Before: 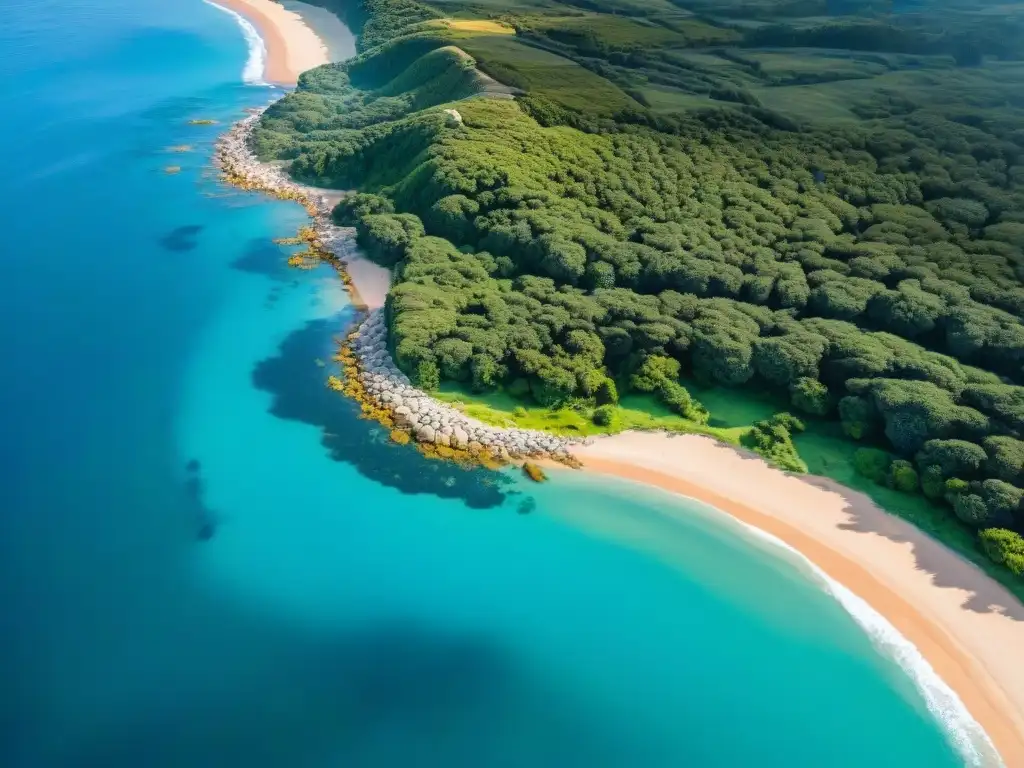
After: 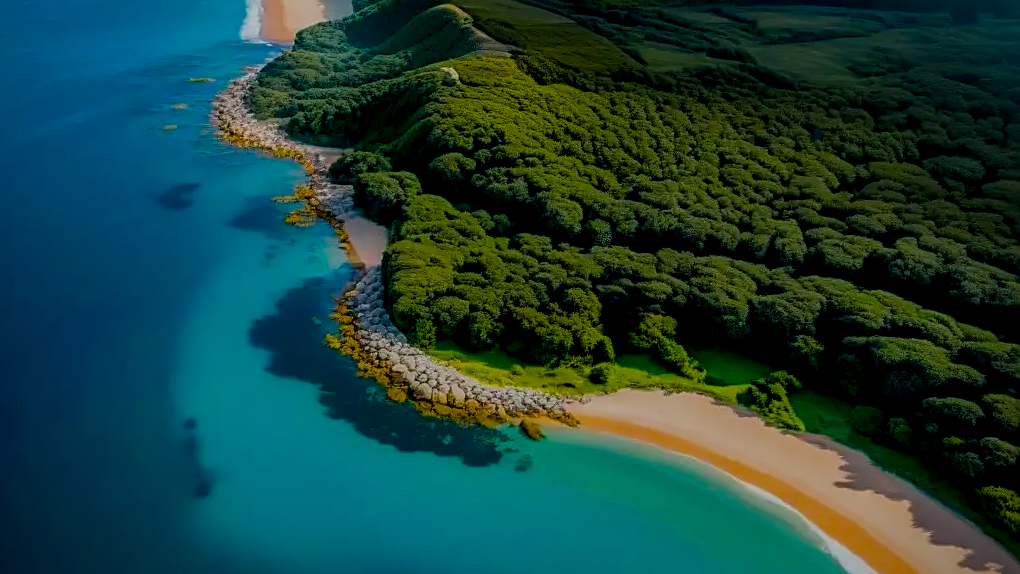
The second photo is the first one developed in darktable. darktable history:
local contrast: detail 150%
color balance rgb: shadows lift › hue 87.66°, perceptual saturation grading › global saturation 65.104%, perceptual saturation grading › highlights 50.215%, perceptual saturation grading › shadows 29.768%
tone equalizer: -8 EV -0.386 EV, -7 EV -0.407 EV, -6 EV -0.344 EV, -5 EV -0.256 EV, -3 EV 0.22 EV, -2 EV 0.348 EV, -1 EV 0.405 EV, +0 EV 0.443 EV
crop: left 0.387%, top 5.49%, bottom 19.761%
sharpen: on, module defaults
exposure: exposure -1.939 EV, compensate highlight preservation false
vignetting: saturation -0.02
